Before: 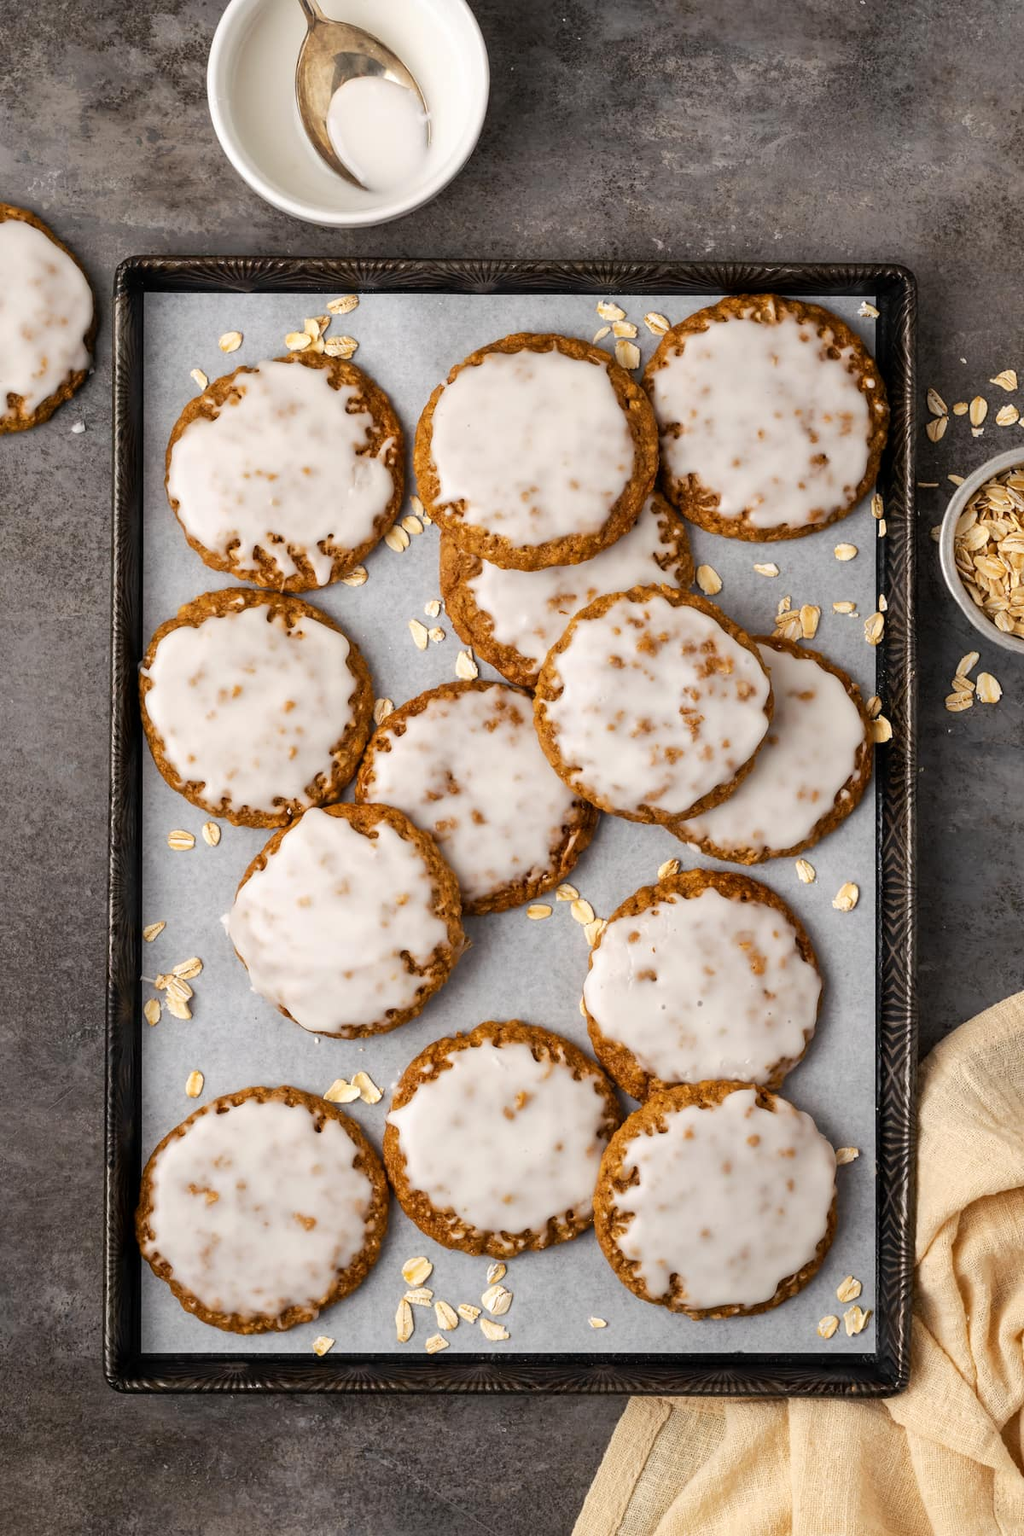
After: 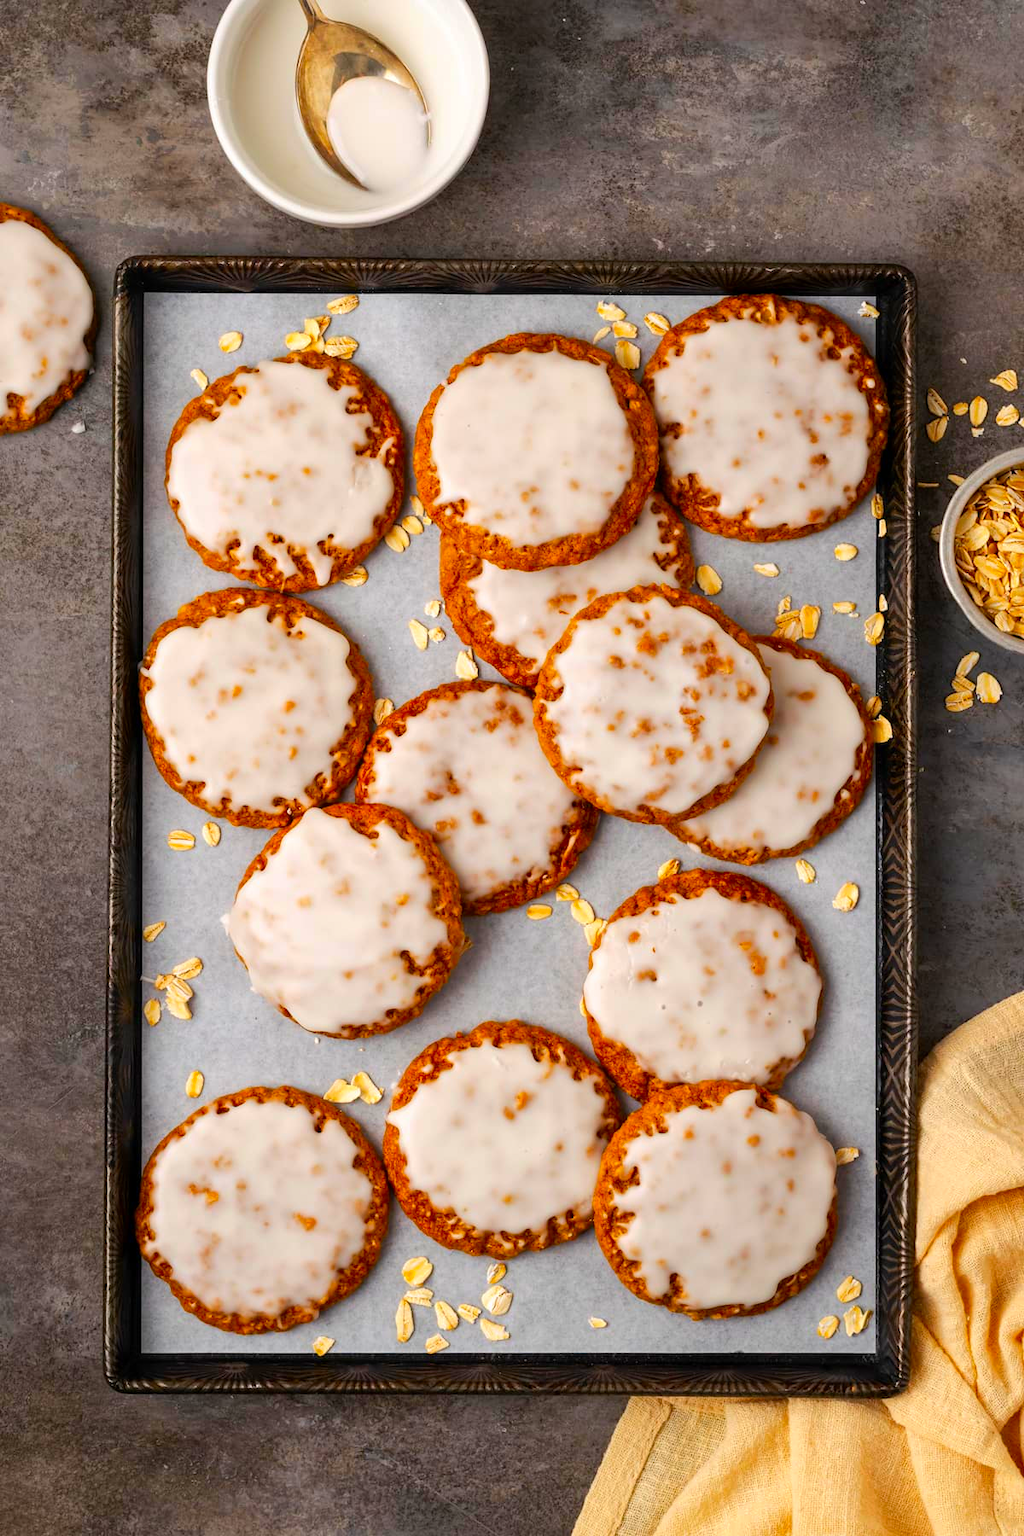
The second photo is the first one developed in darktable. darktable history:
color correction: highlights b* -0.042, saturation 1.81
